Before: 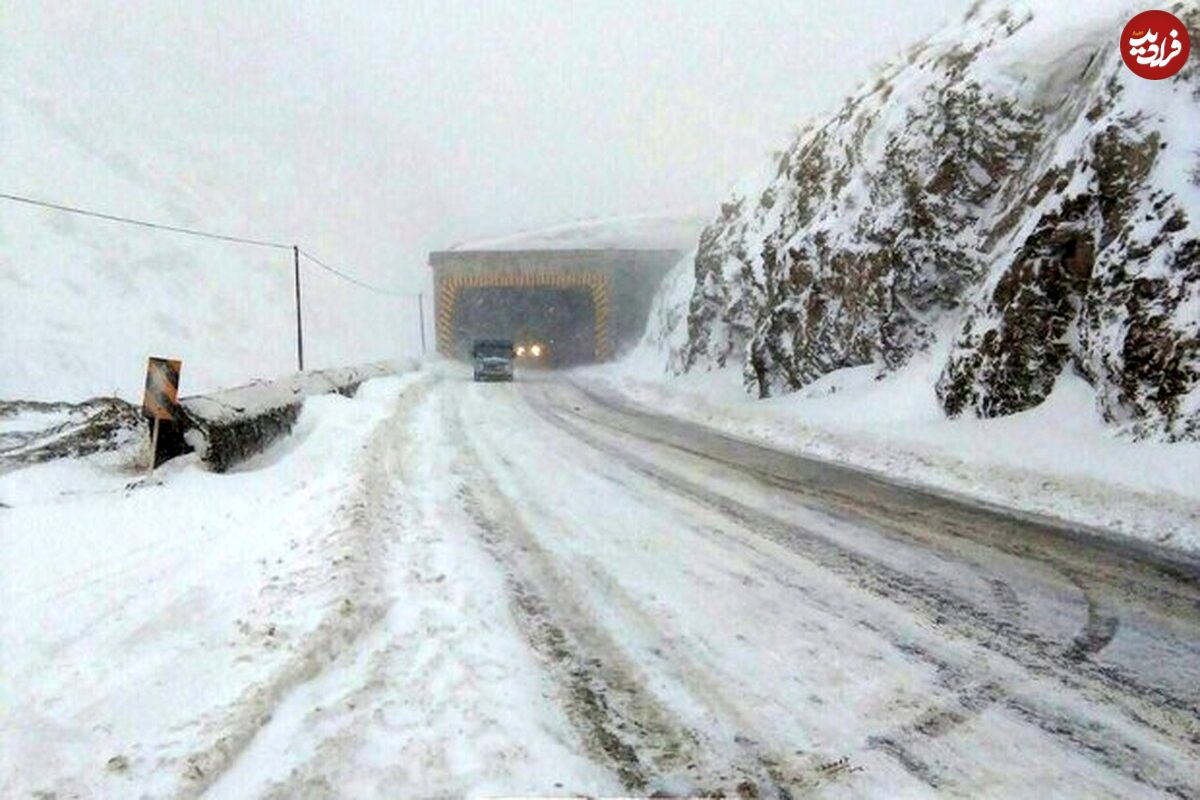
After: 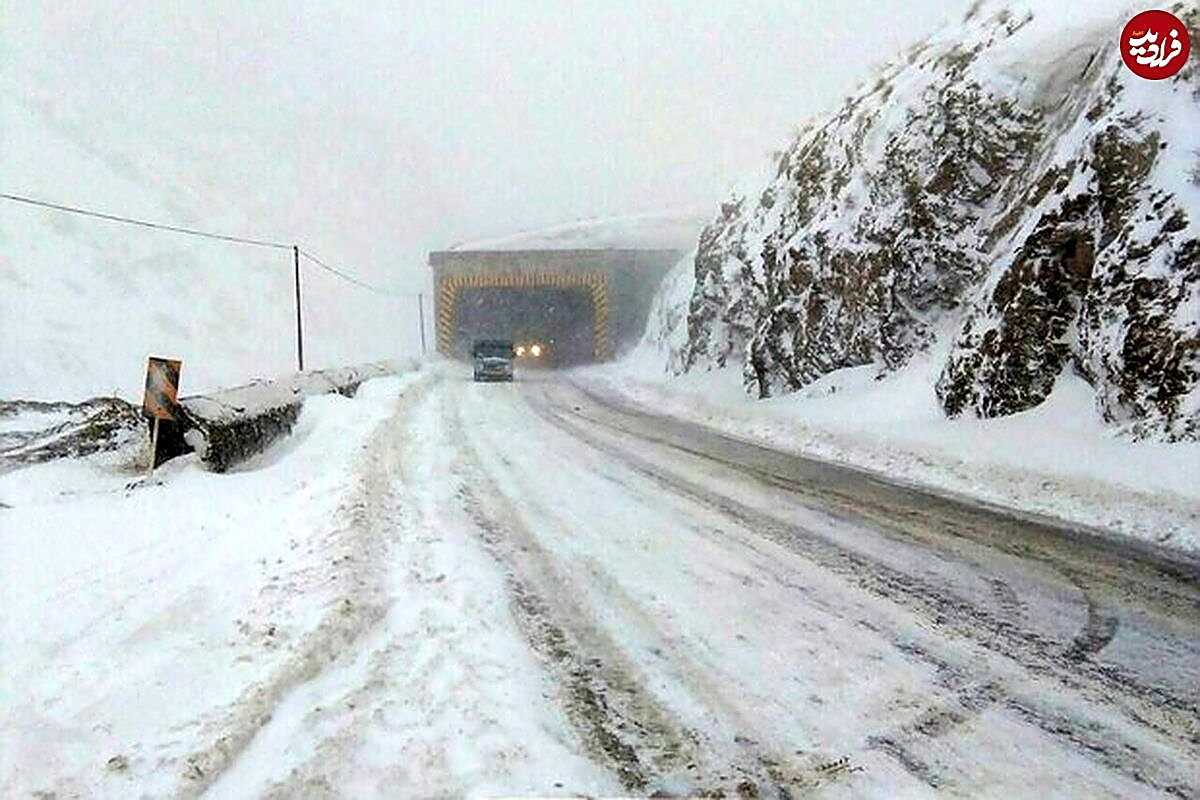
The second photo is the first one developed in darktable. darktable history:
contrast brightness saturation: contrast 0.04, saturation 0.07
fill light: on, module defaults
sharpen: radius 1.4, amount 1.25, threshold 0.7
